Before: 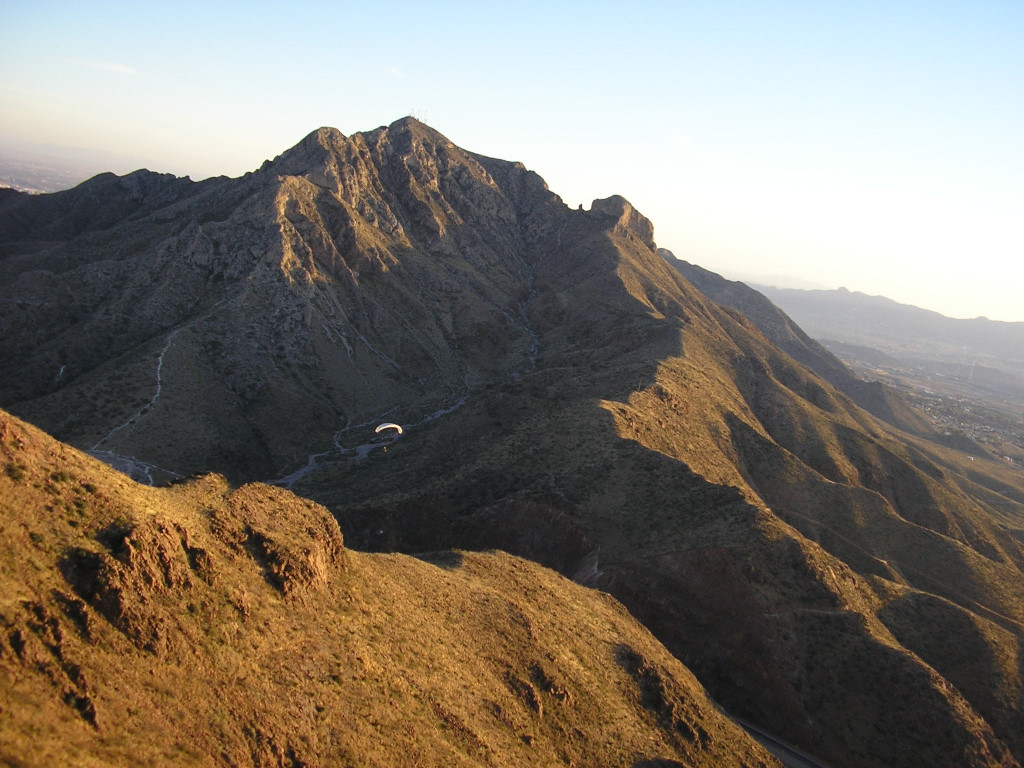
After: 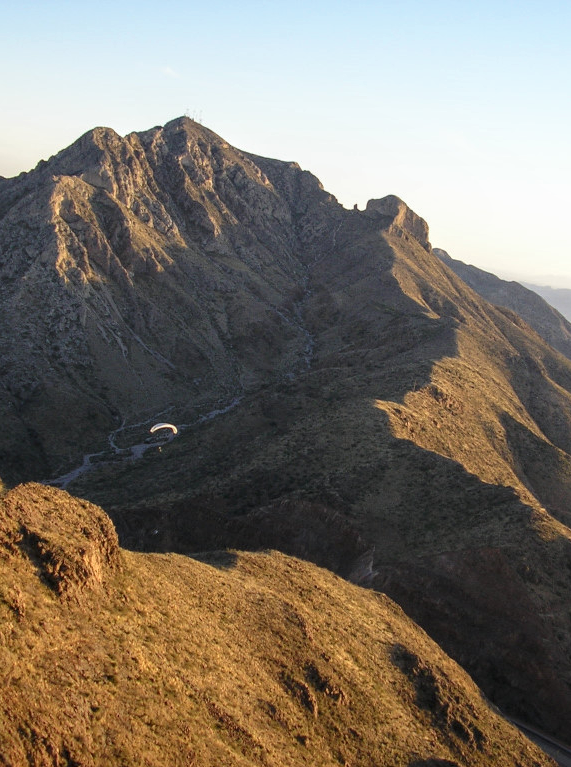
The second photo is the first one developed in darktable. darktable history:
local contrast: on, module defaults
crop: left 22.053%, right 22.157%, bottom 0.007%
